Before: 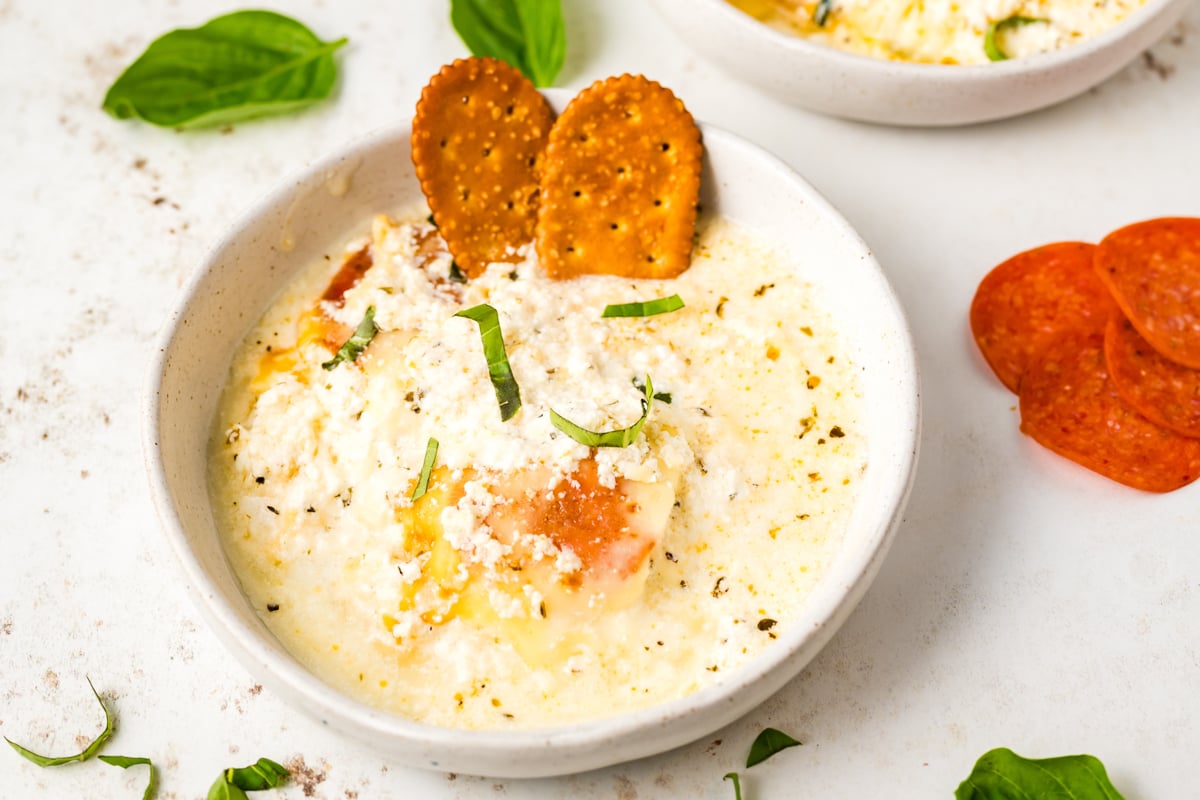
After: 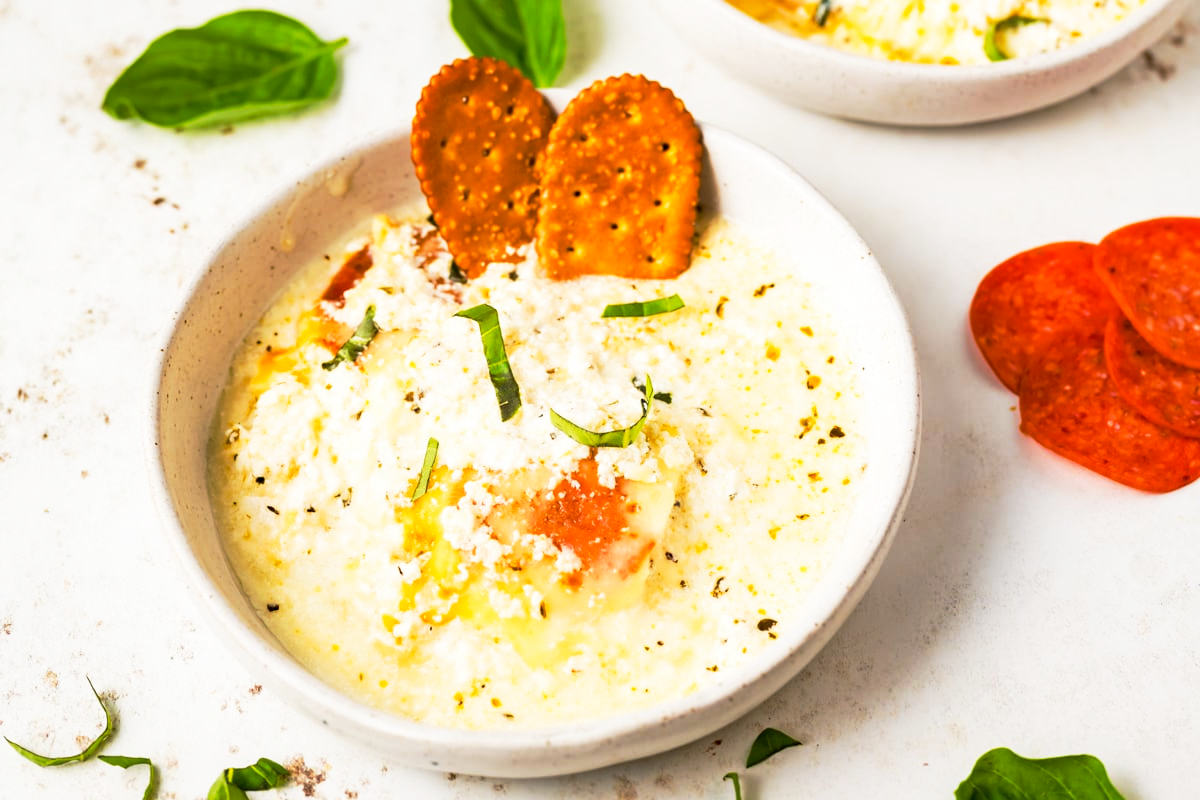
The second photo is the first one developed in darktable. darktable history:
base curve: curves: ch0 [(0, 0) (0.257, 0.25) (0.482, 0.586) (0.757, 0.871) (1, 1)], preserve colors none
haze removal: compatibility mode true, adaptive false
